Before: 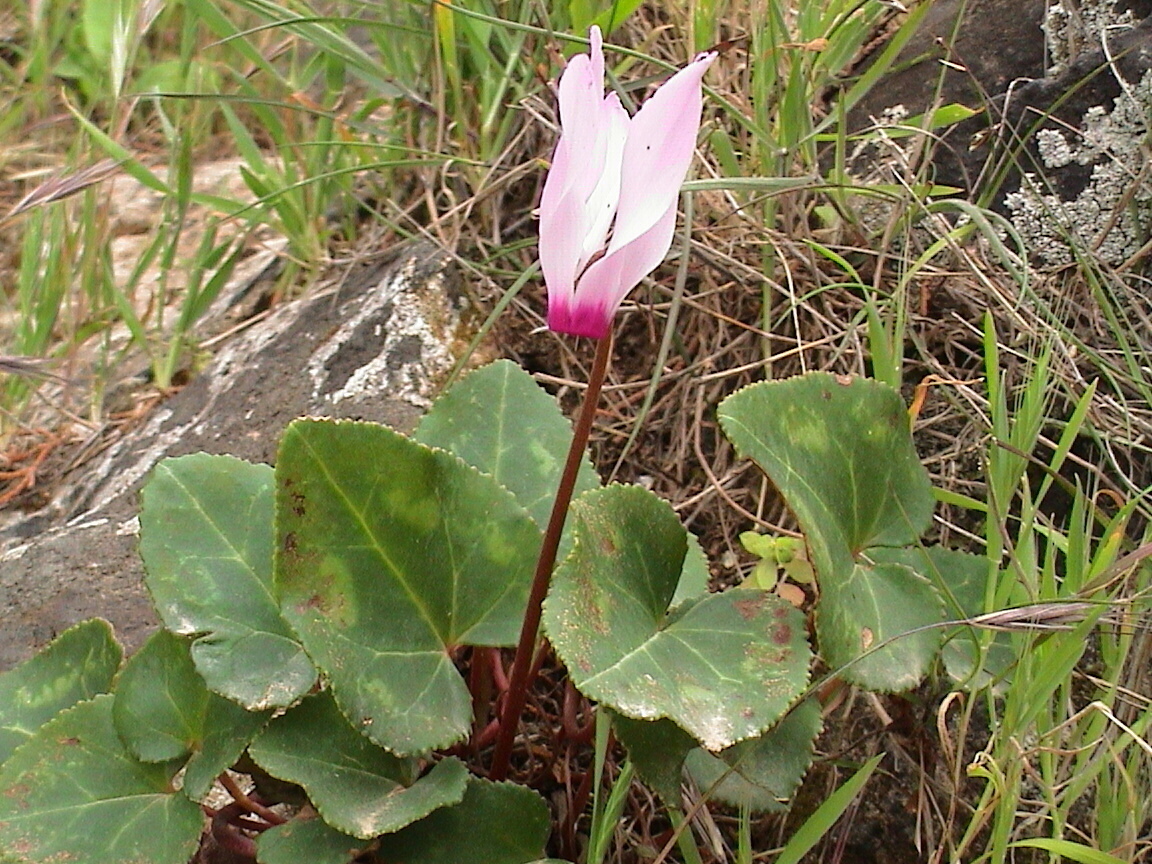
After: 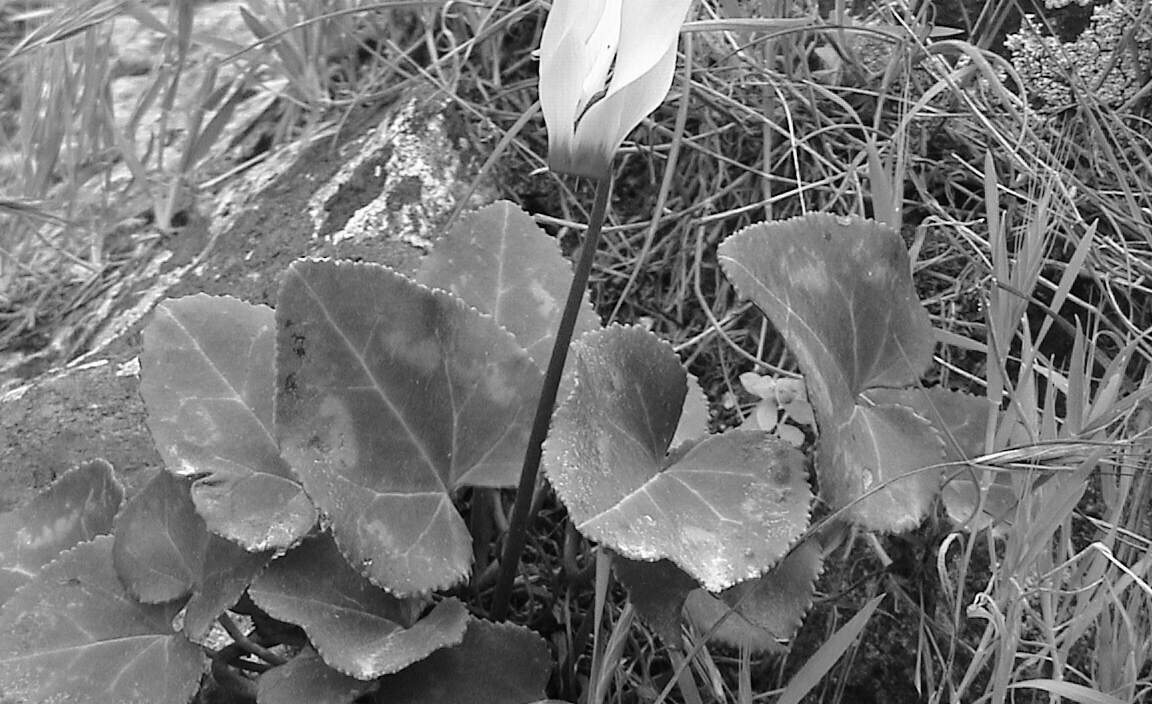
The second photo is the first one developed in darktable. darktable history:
monochrome: on, module defaults
crop and rotate: top 18.507%
